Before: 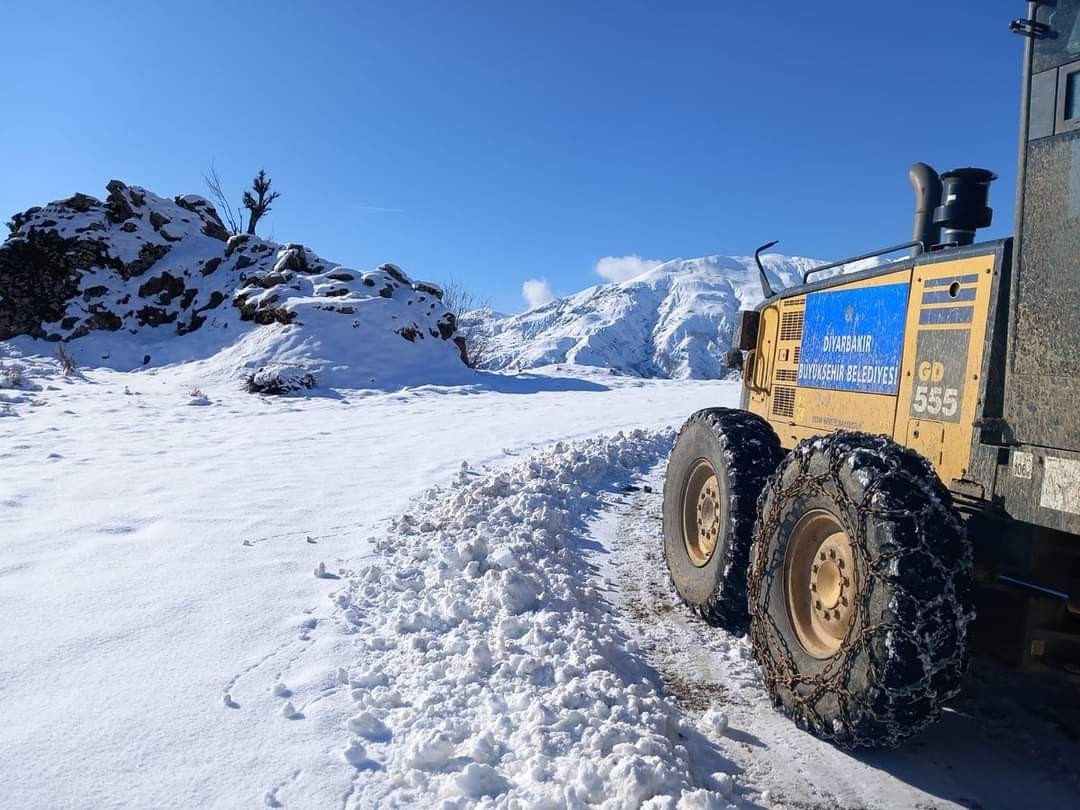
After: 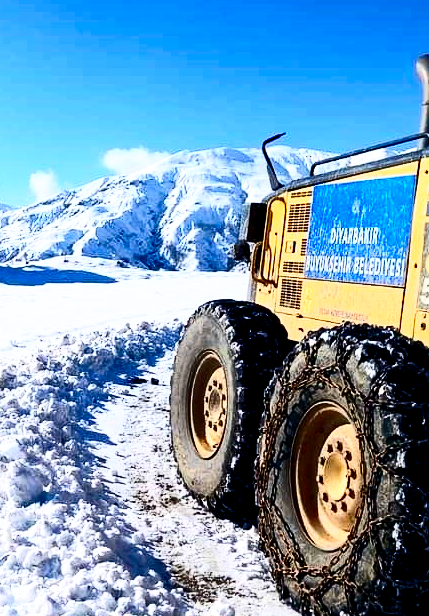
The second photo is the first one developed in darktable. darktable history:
filmic rgb: black relative exposure -5.5 EV, white relative exposure 2.5 EV, threshold 3 EV, target black luminance 0%, hardness 4.51, latitude 67.35%, contrast 1.453, shadows ↔ highlights balance -3.52%, preserve chrominance no, color science v4 (2020), contrast in shadows soft, enable highlight reconstruction true
contrast brightness saturation: contrast 0.4, brightness 0.1, saturation 0.21
crop: left 45.721%, top 13.393%, right 14.118%, bottom 10.01%
